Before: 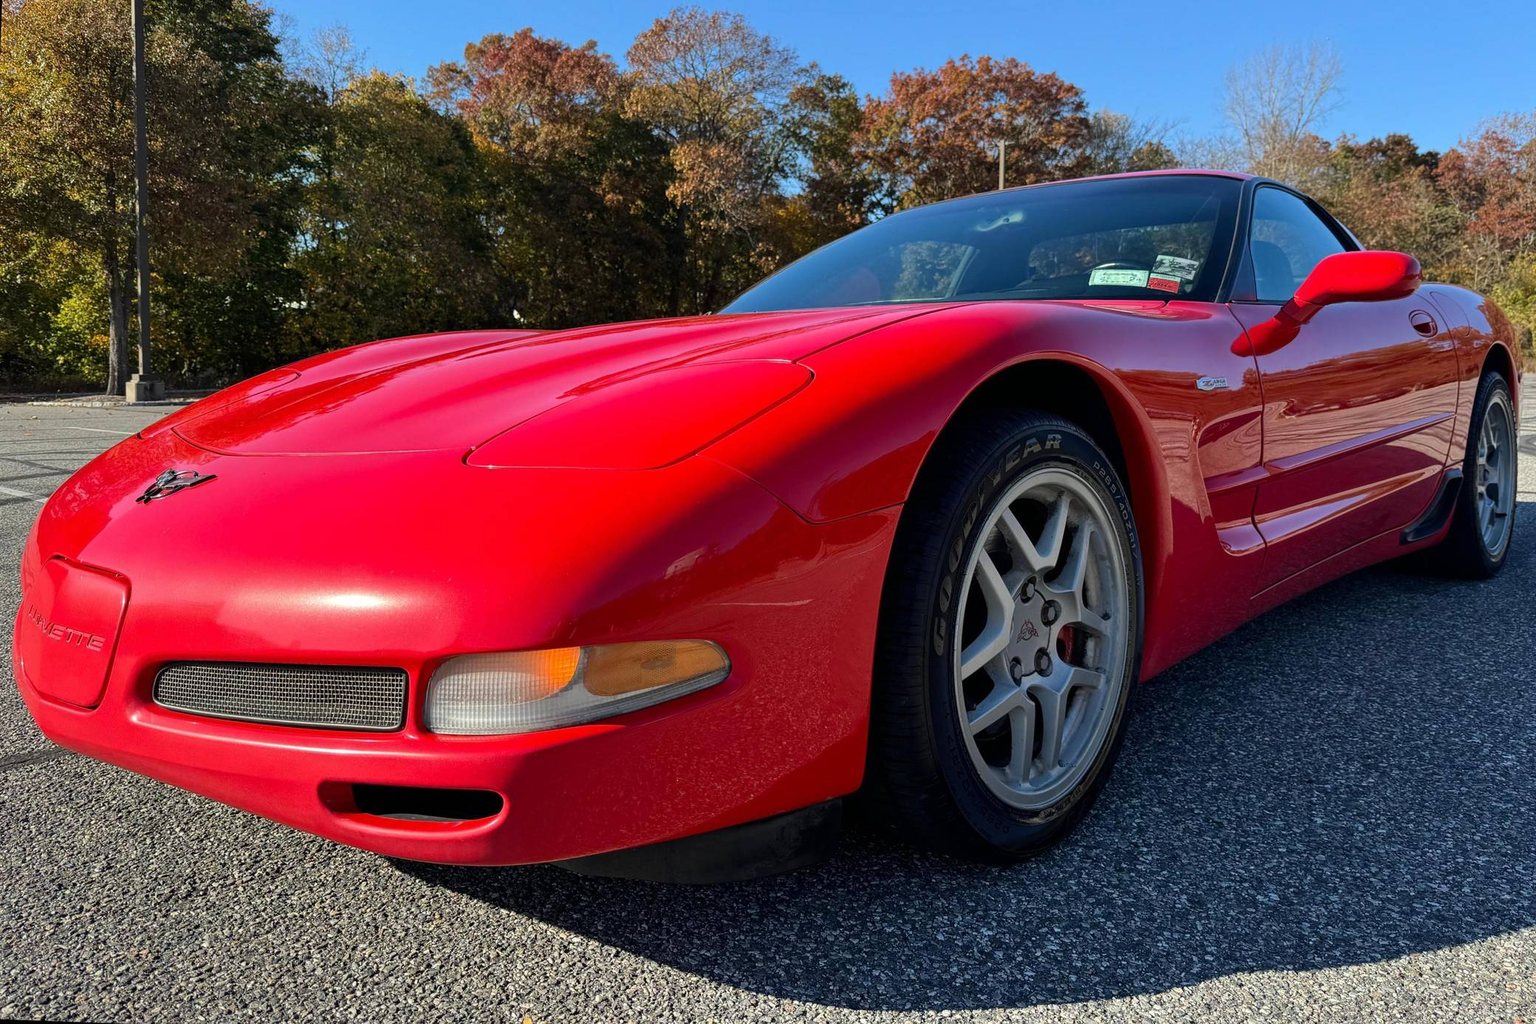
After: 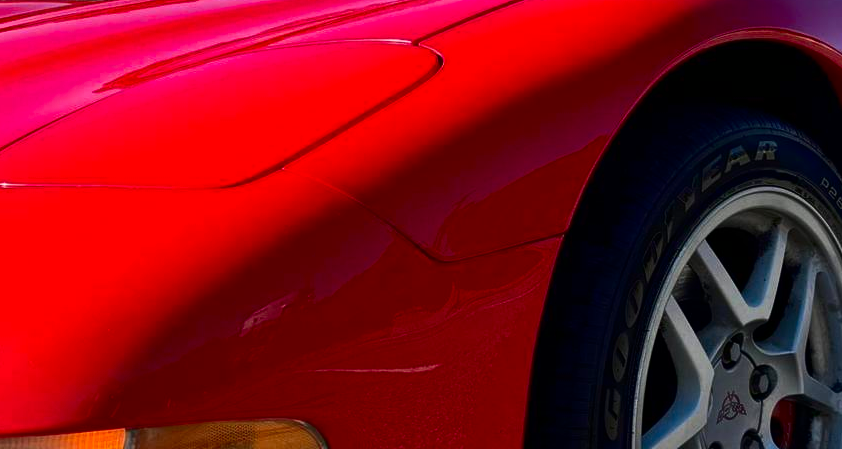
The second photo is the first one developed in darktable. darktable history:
crop: left 31.753%, top 32.275%, right 27.751%, bottom 35.289%
contrast brightness saturation: contrast 0.191, brightness -0.109, saturation 0.206
